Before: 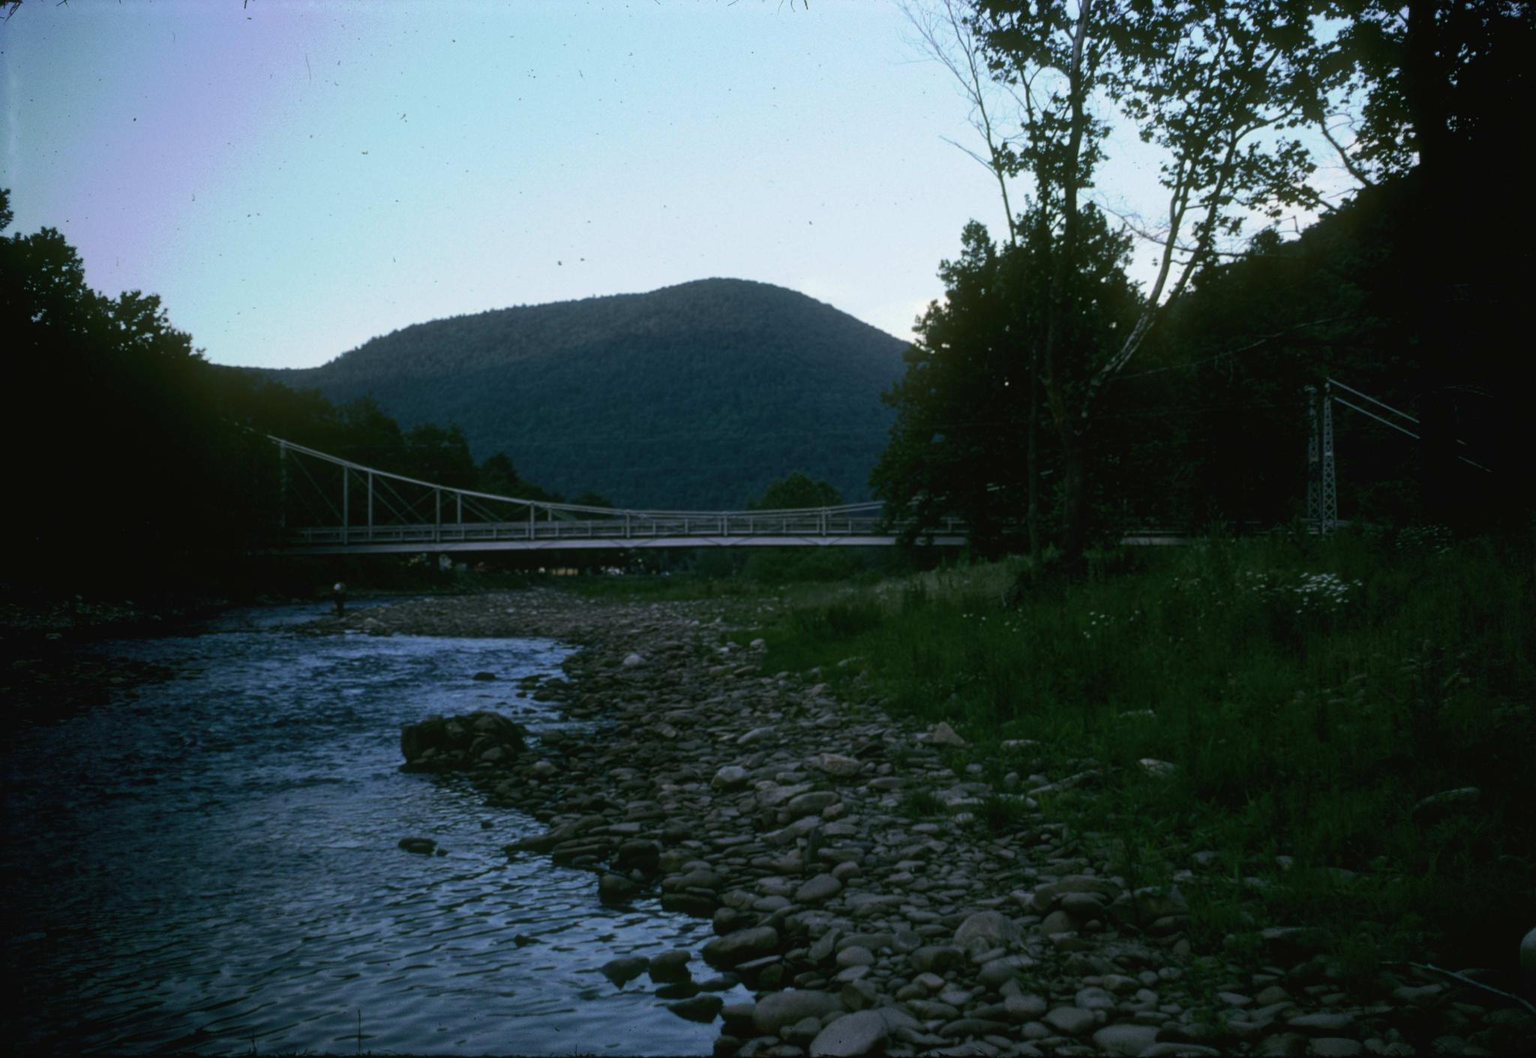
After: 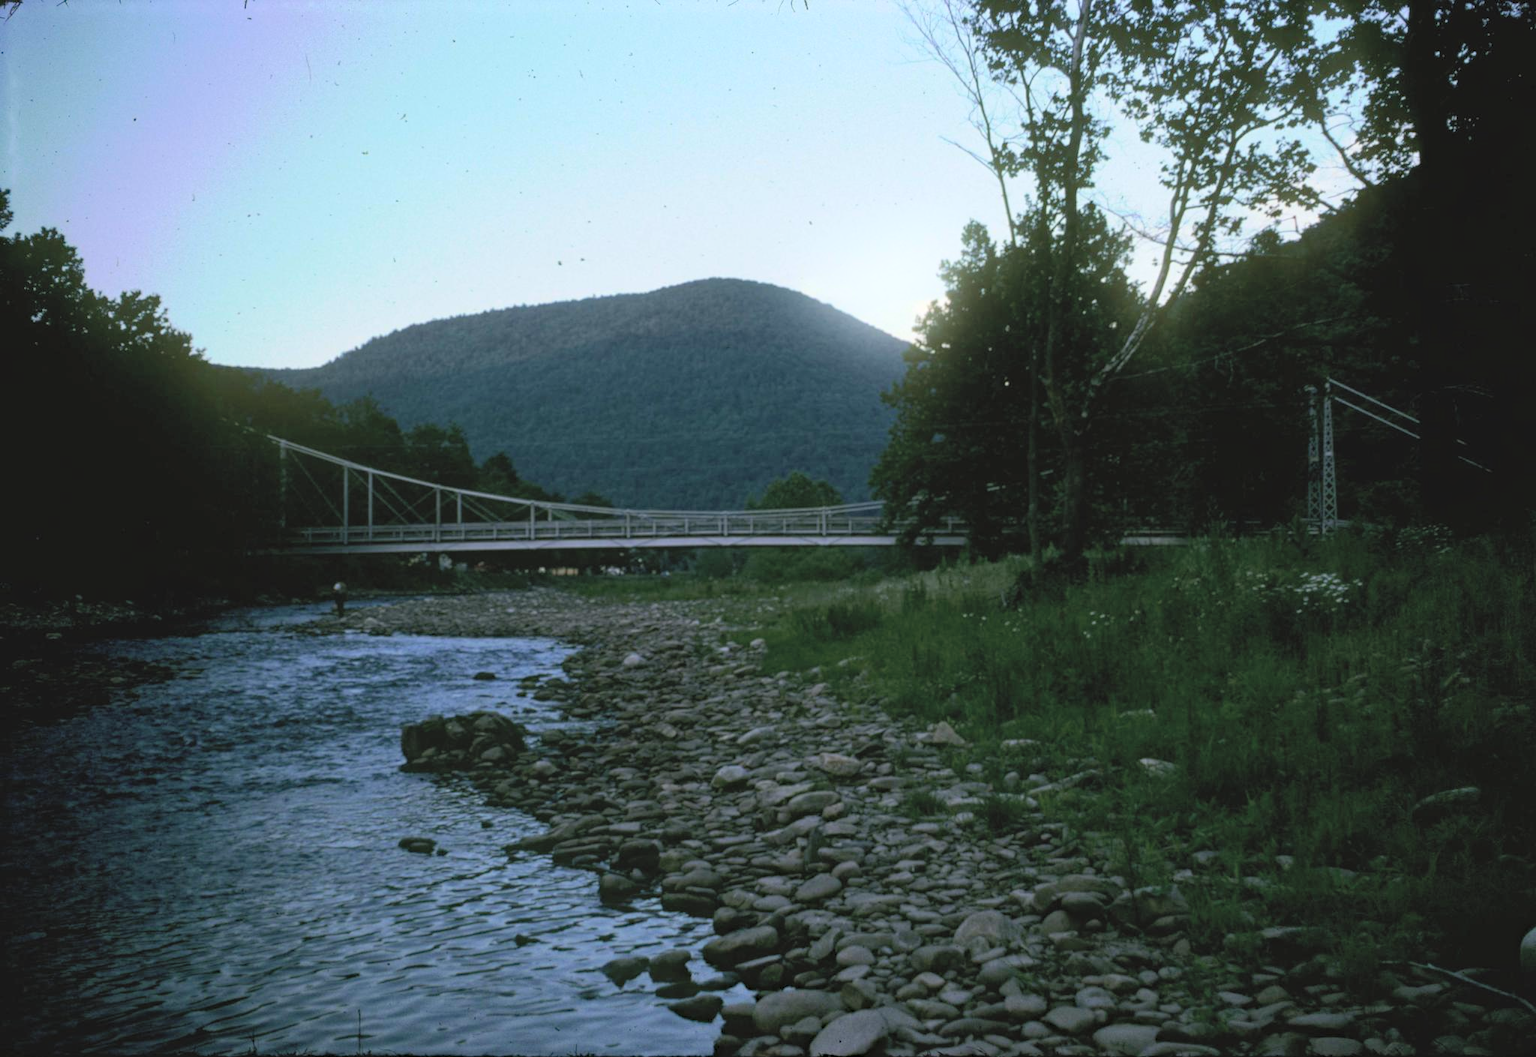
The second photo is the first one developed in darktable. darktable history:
contrast brightness saturation: brightness 0.28
haze removal: compatibility mode true, adaptive false
bloom: size 9%, threshold 100%, strength 7%
